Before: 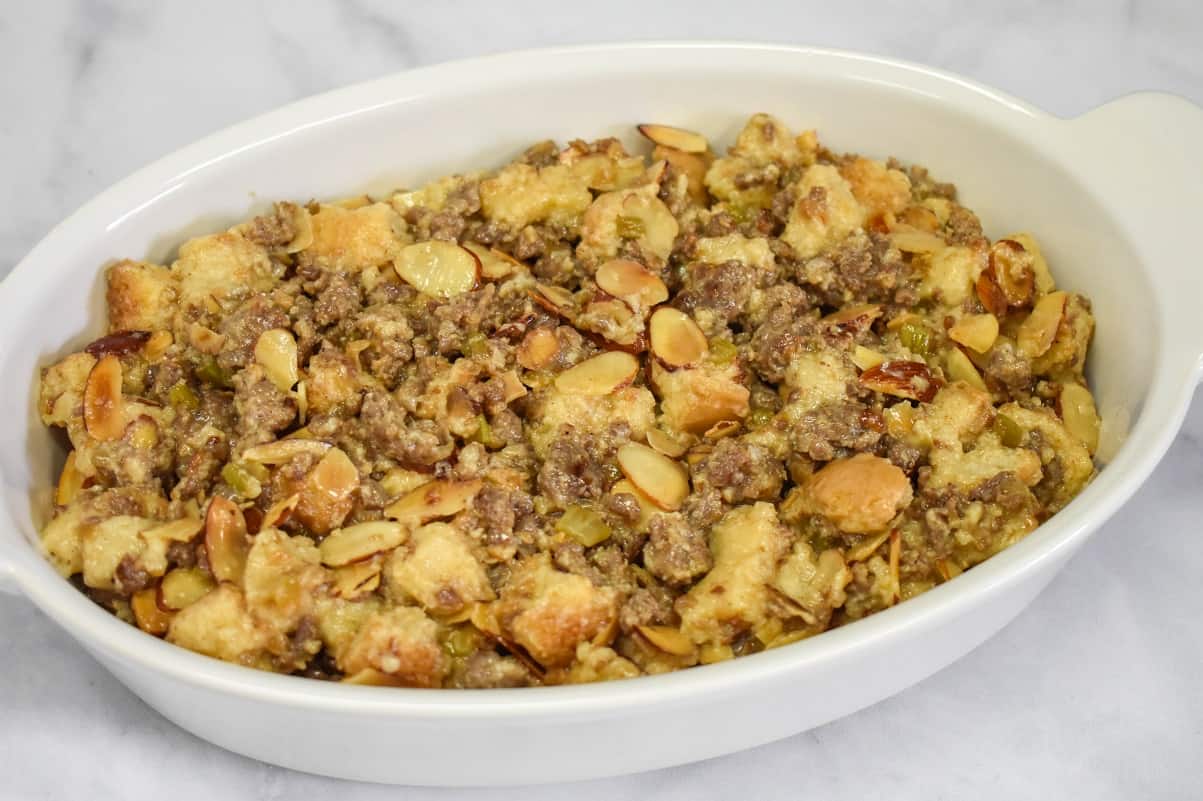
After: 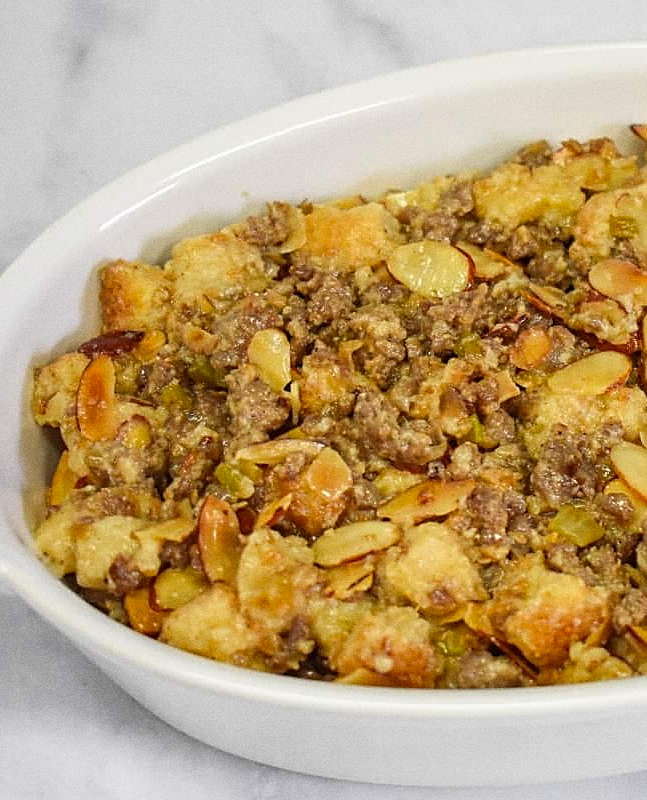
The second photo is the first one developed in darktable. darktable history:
crop: left 0.587%, right 45.588%, bottom 0.086%
sharpen: on, module defaults
grain: coarseness 0.09 ISO
vibrance: vibrance 75%
